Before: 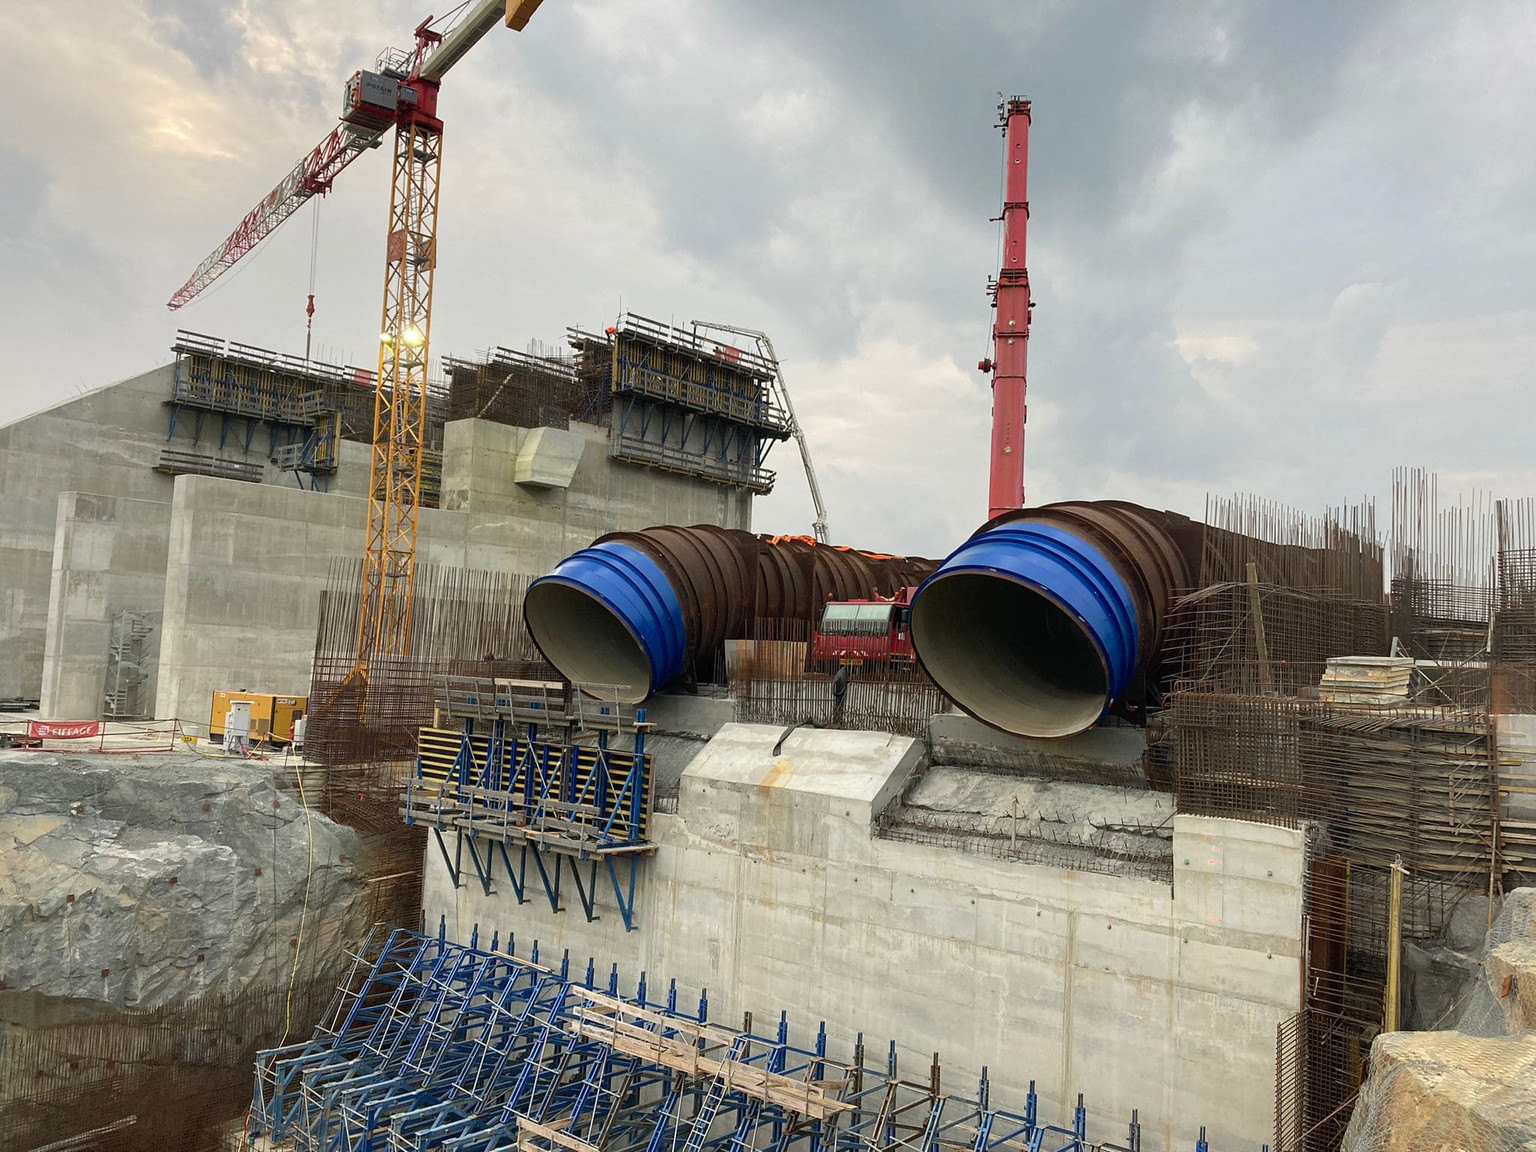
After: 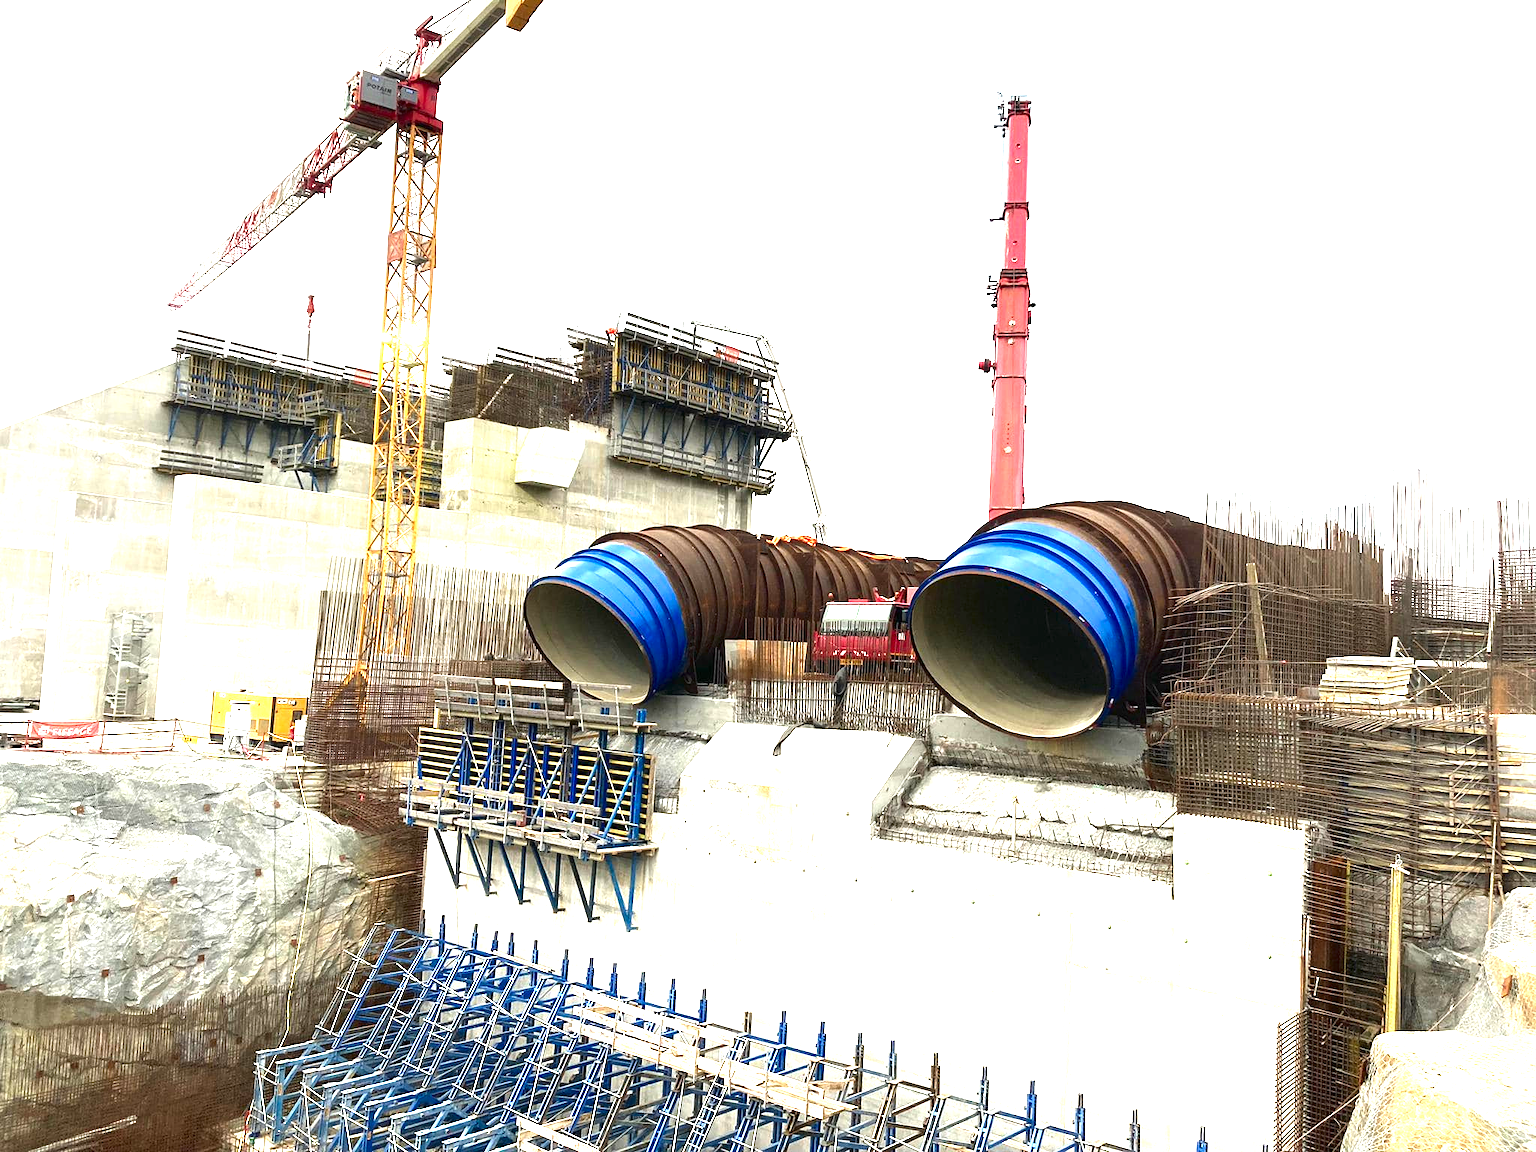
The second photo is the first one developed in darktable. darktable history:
exposure: black level correction 0, exposure 1.999 EV, compensate highlight preservation false
contrast brightness saturation: contrast 0.068, brightness -0.134, saturation 0.061
